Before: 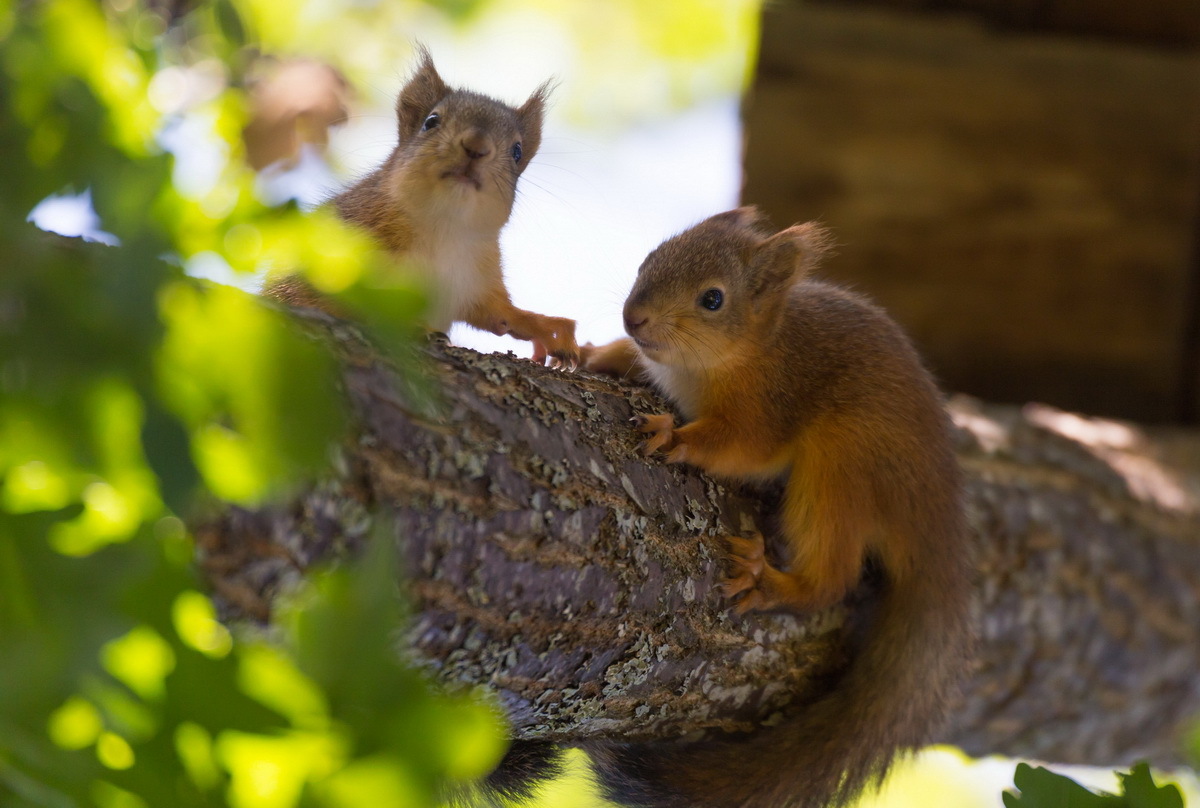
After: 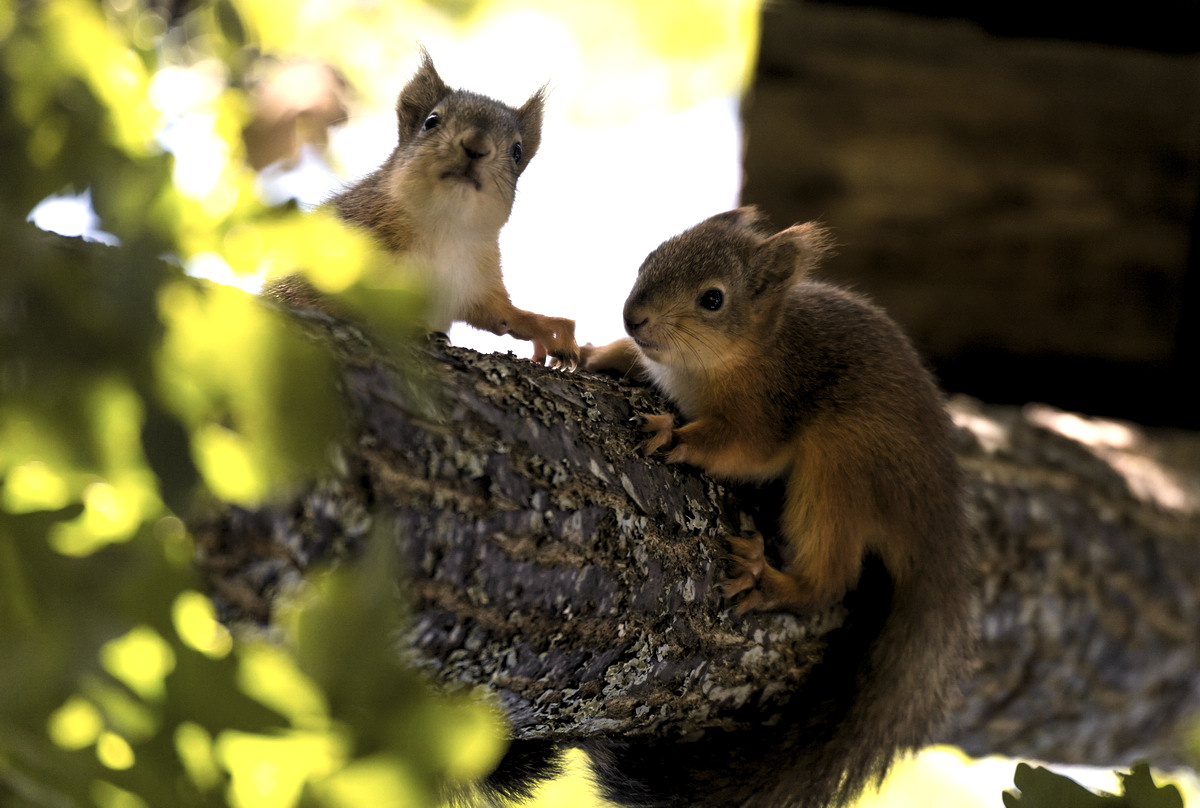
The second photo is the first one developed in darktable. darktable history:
tone curve: curves: ch0 [(0, 0) (0.765, 0.816) (1, 1)]; ch1 [(0, 0) (0.425, 0.464) (0.5, 0.5) (0.531, 0.522) (0.588, 0.575) (0.994, 0.939)]; ch2 [(0, 0) (0.398, 0.435) (0.455, 0.481) (0.501, 0.504) (0.529, 0.544) (0.584, 0.585) (1, 0.911)], color space Lab, independent channels, preserve colors none
levels: levels [0.129, 0.519, 0.867]
